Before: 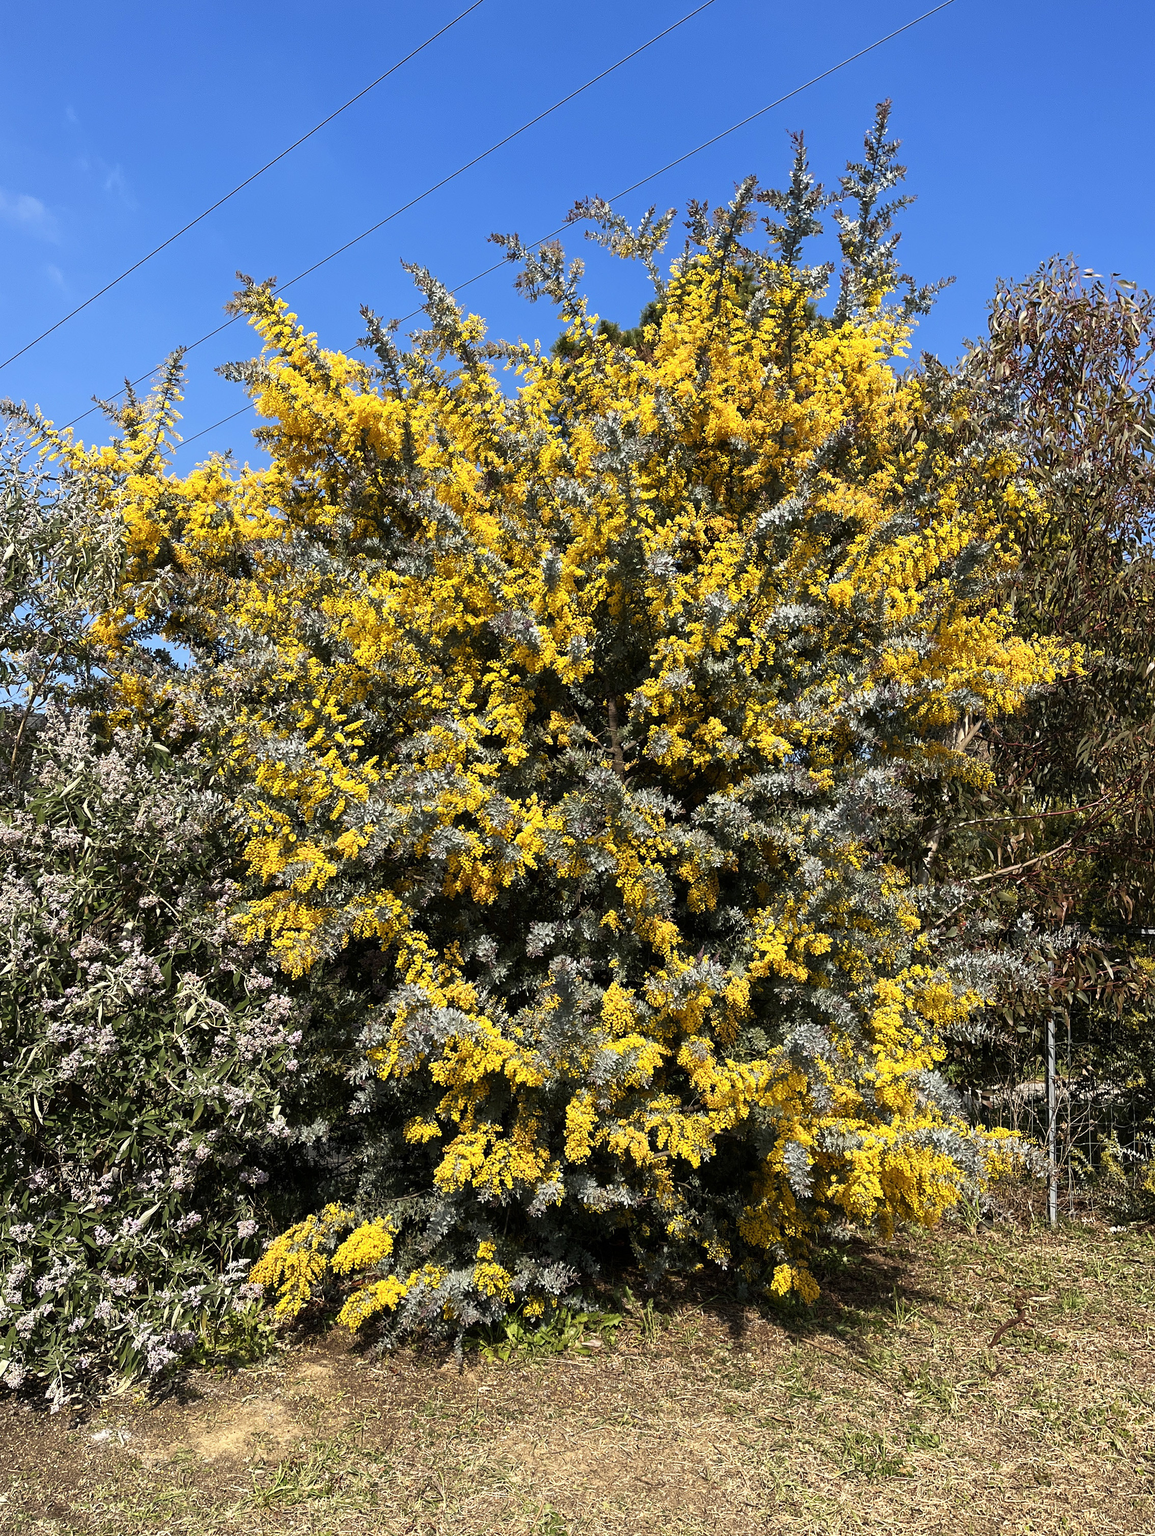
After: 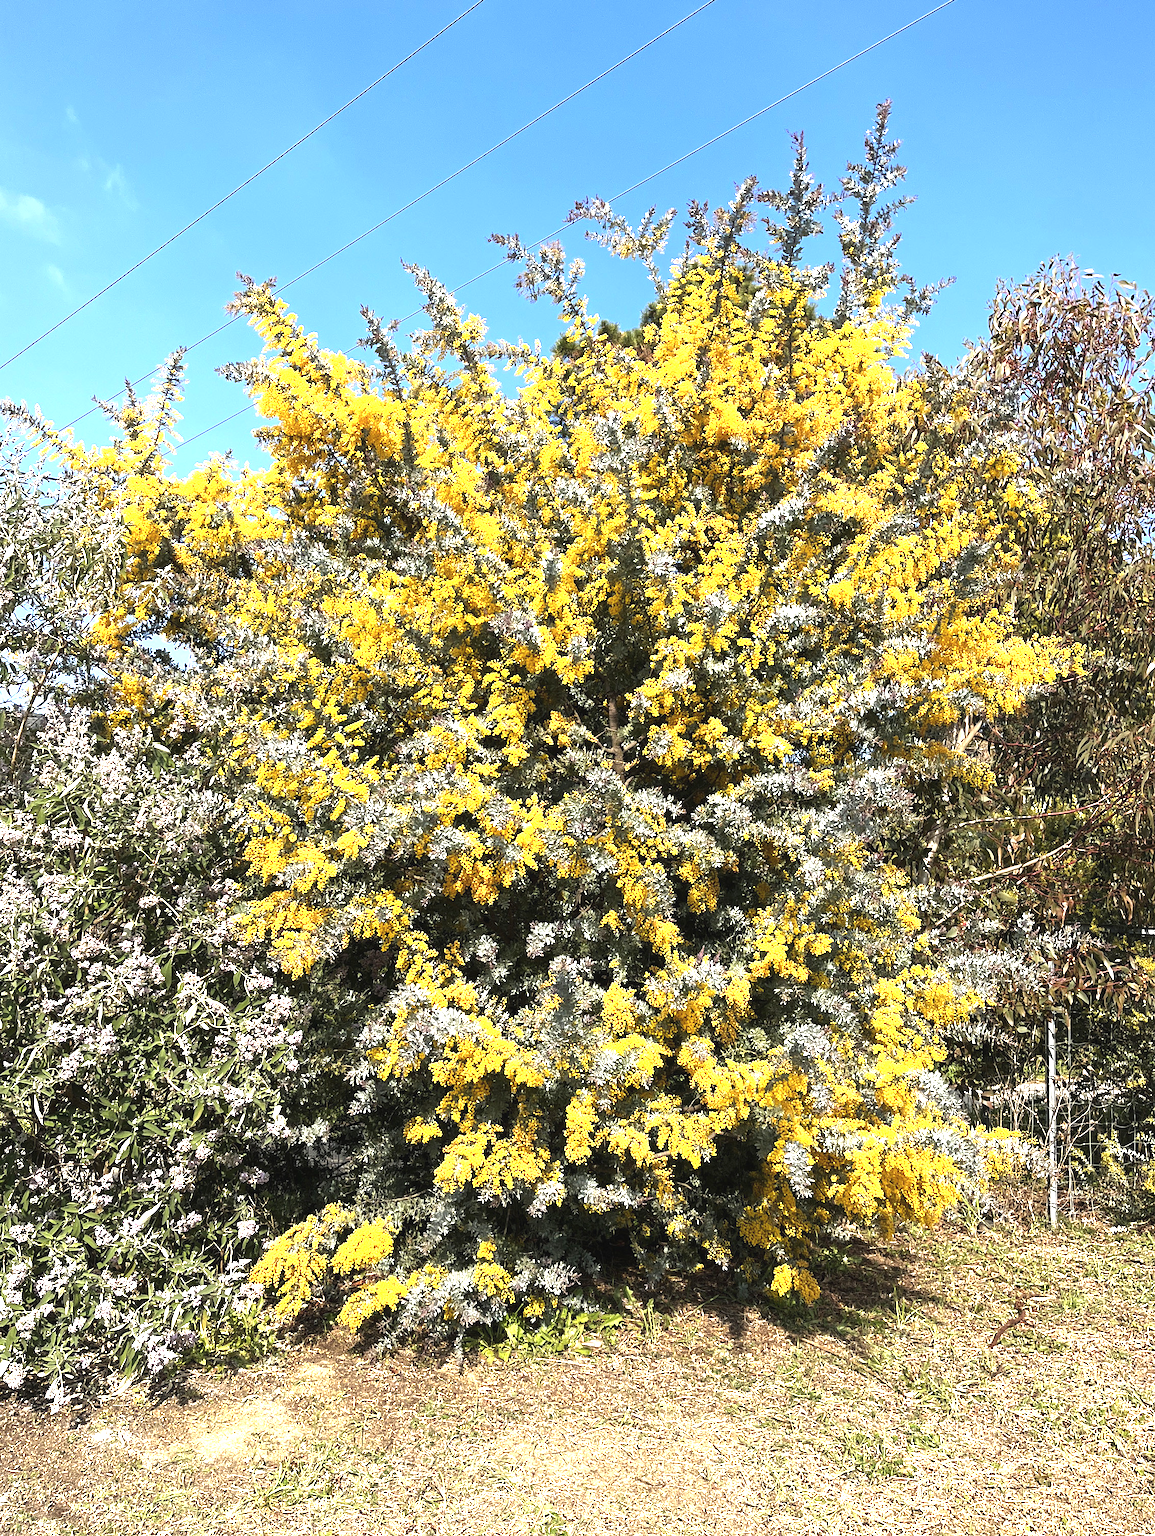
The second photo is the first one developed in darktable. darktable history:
exposure: black level correction -0.002, exposure 1.332 EV, compensate highlight preservation false
